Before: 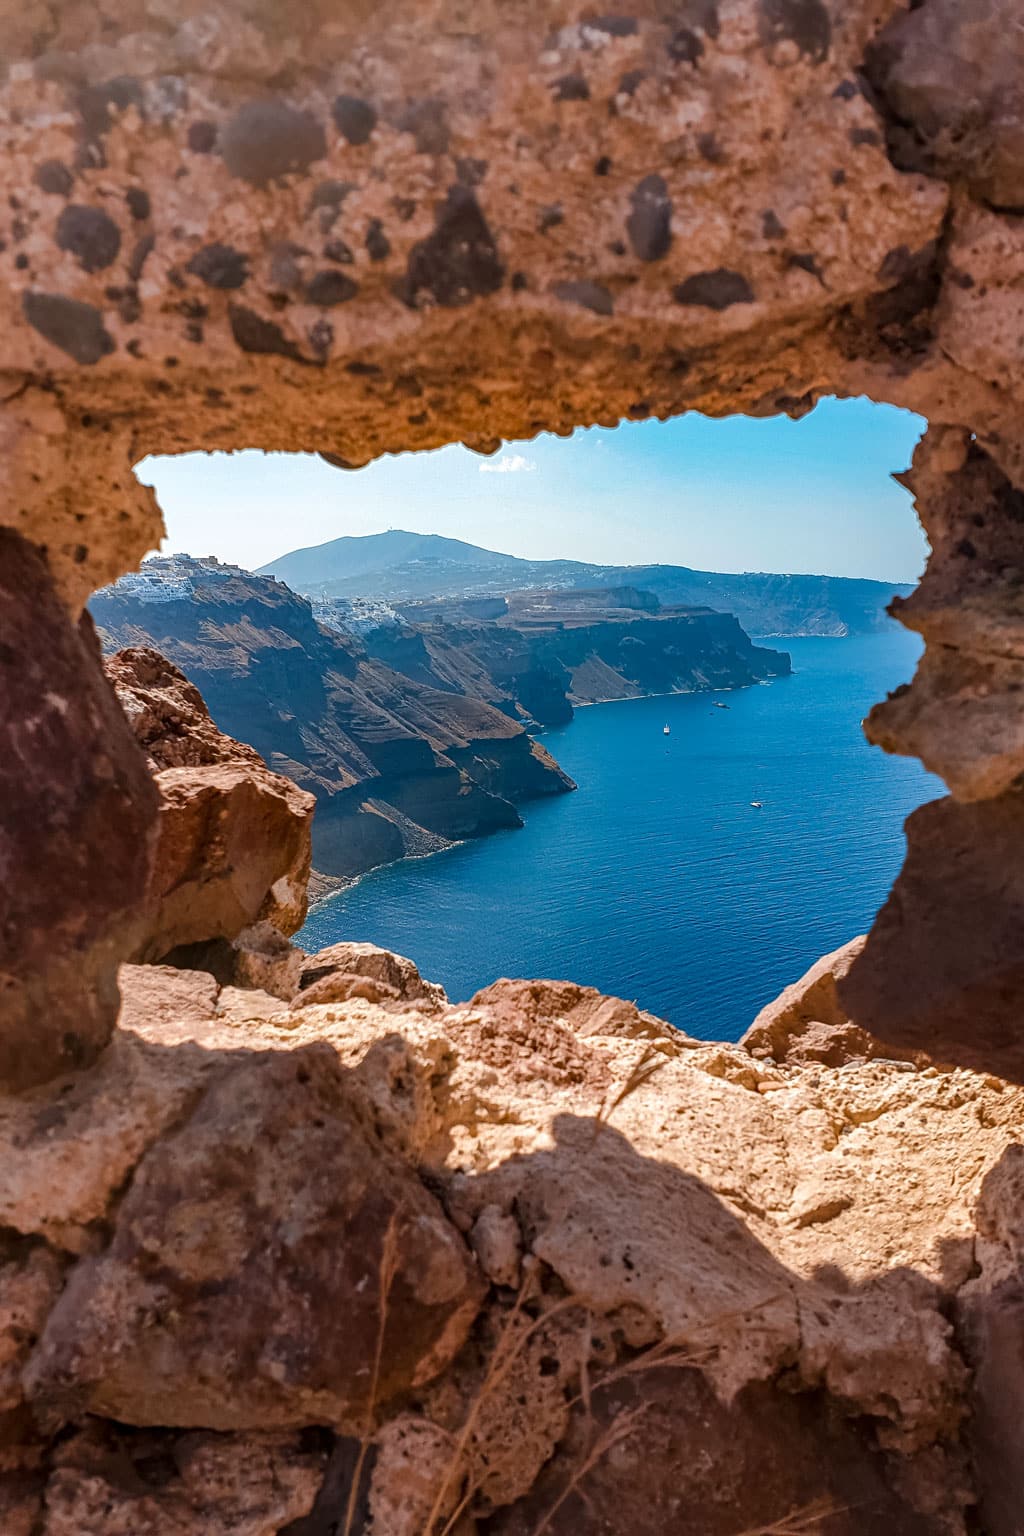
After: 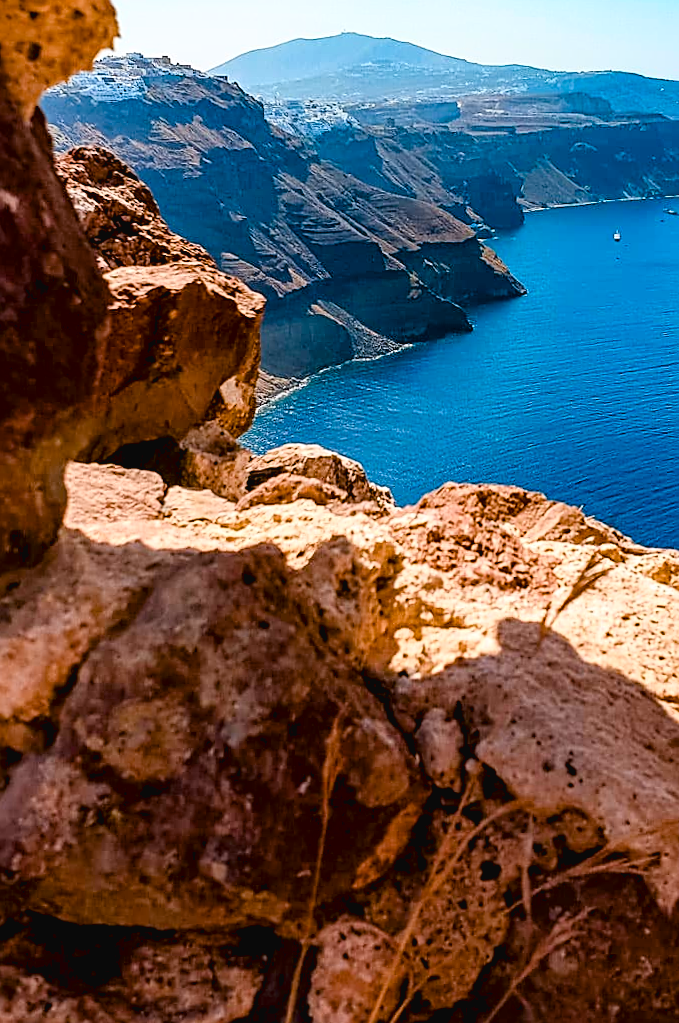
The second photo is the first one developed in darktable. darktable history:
crop and rotate: angle -0.831°, left 3.943%, top 31.934%, right 28.258%
sharpen: on, module defaults
color balance rgb: global offset › luminance -1.01%, perceptual saturation grading › global saturation 20%, perceptual saturation grading › highlights -25.225%, perceptual saturation grading › shadows 24.134%, global vibrance 14.325%
tone curve: curves: ch0 [(0, 0.024) (0.049, 0.038) (0.176, 0.162) (0.311, 0.337) (0.416, 0.471) (0.565, 0.658) (0.817, 0.911) (1, 1)]; ch1 [(0, 0) (0.339, 0.358) (0.445, 0.439) (0.476, 0.47) (0.504, 0.504) (0.53, 0.511) (0.557, 0.558) (0.627, 0.664) (0.728, 0.786) (1, 1)]; ch2 [(0, 0) (0.327, 0.324) (0.417, 0.44) (0.46, 0.453) (0.502, 0.504) (0.526, 0.52) (0.549, 0.561) (0.619, 0.657) (0.76, 0.765) (1, 1)], color space Lab, linked channels, preserve colors none
